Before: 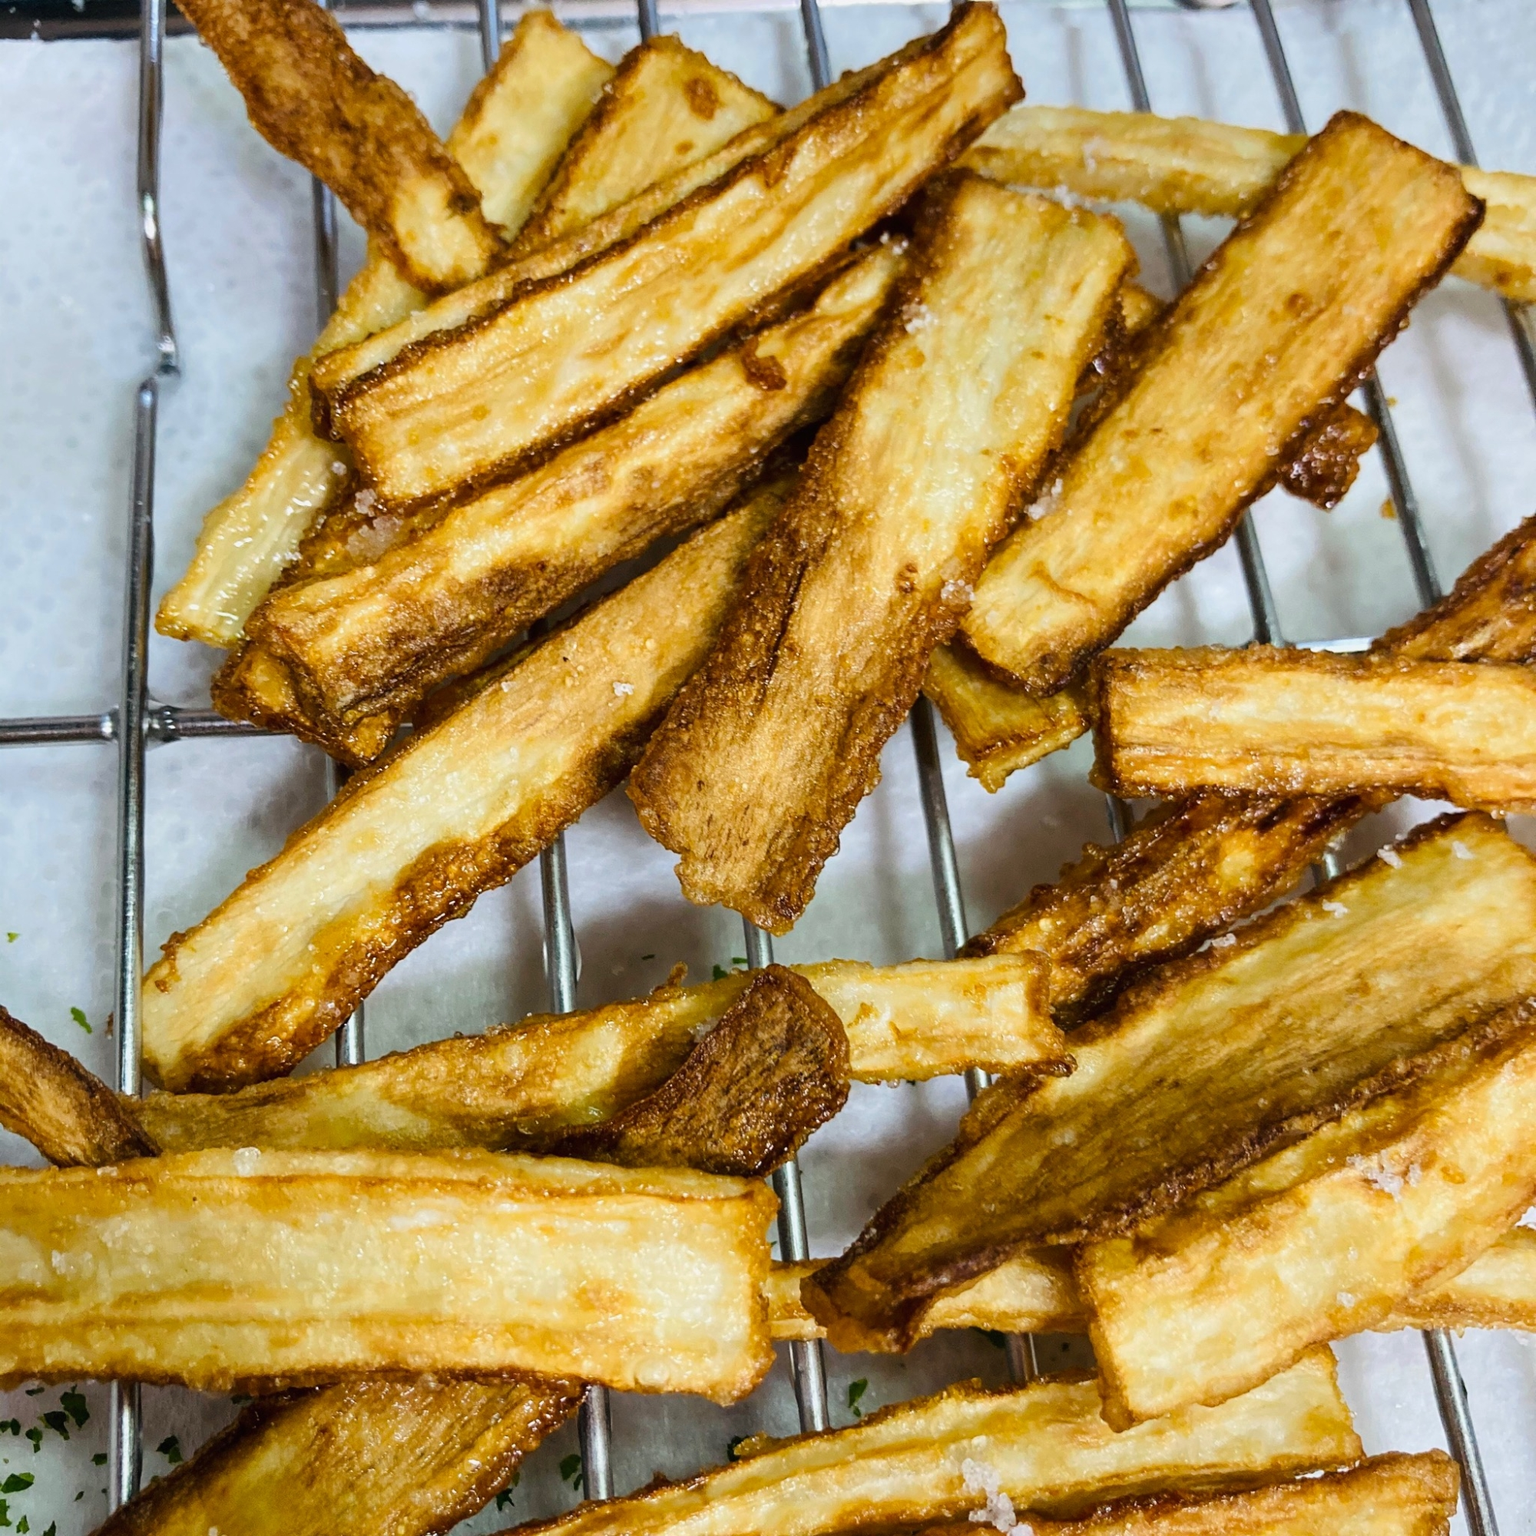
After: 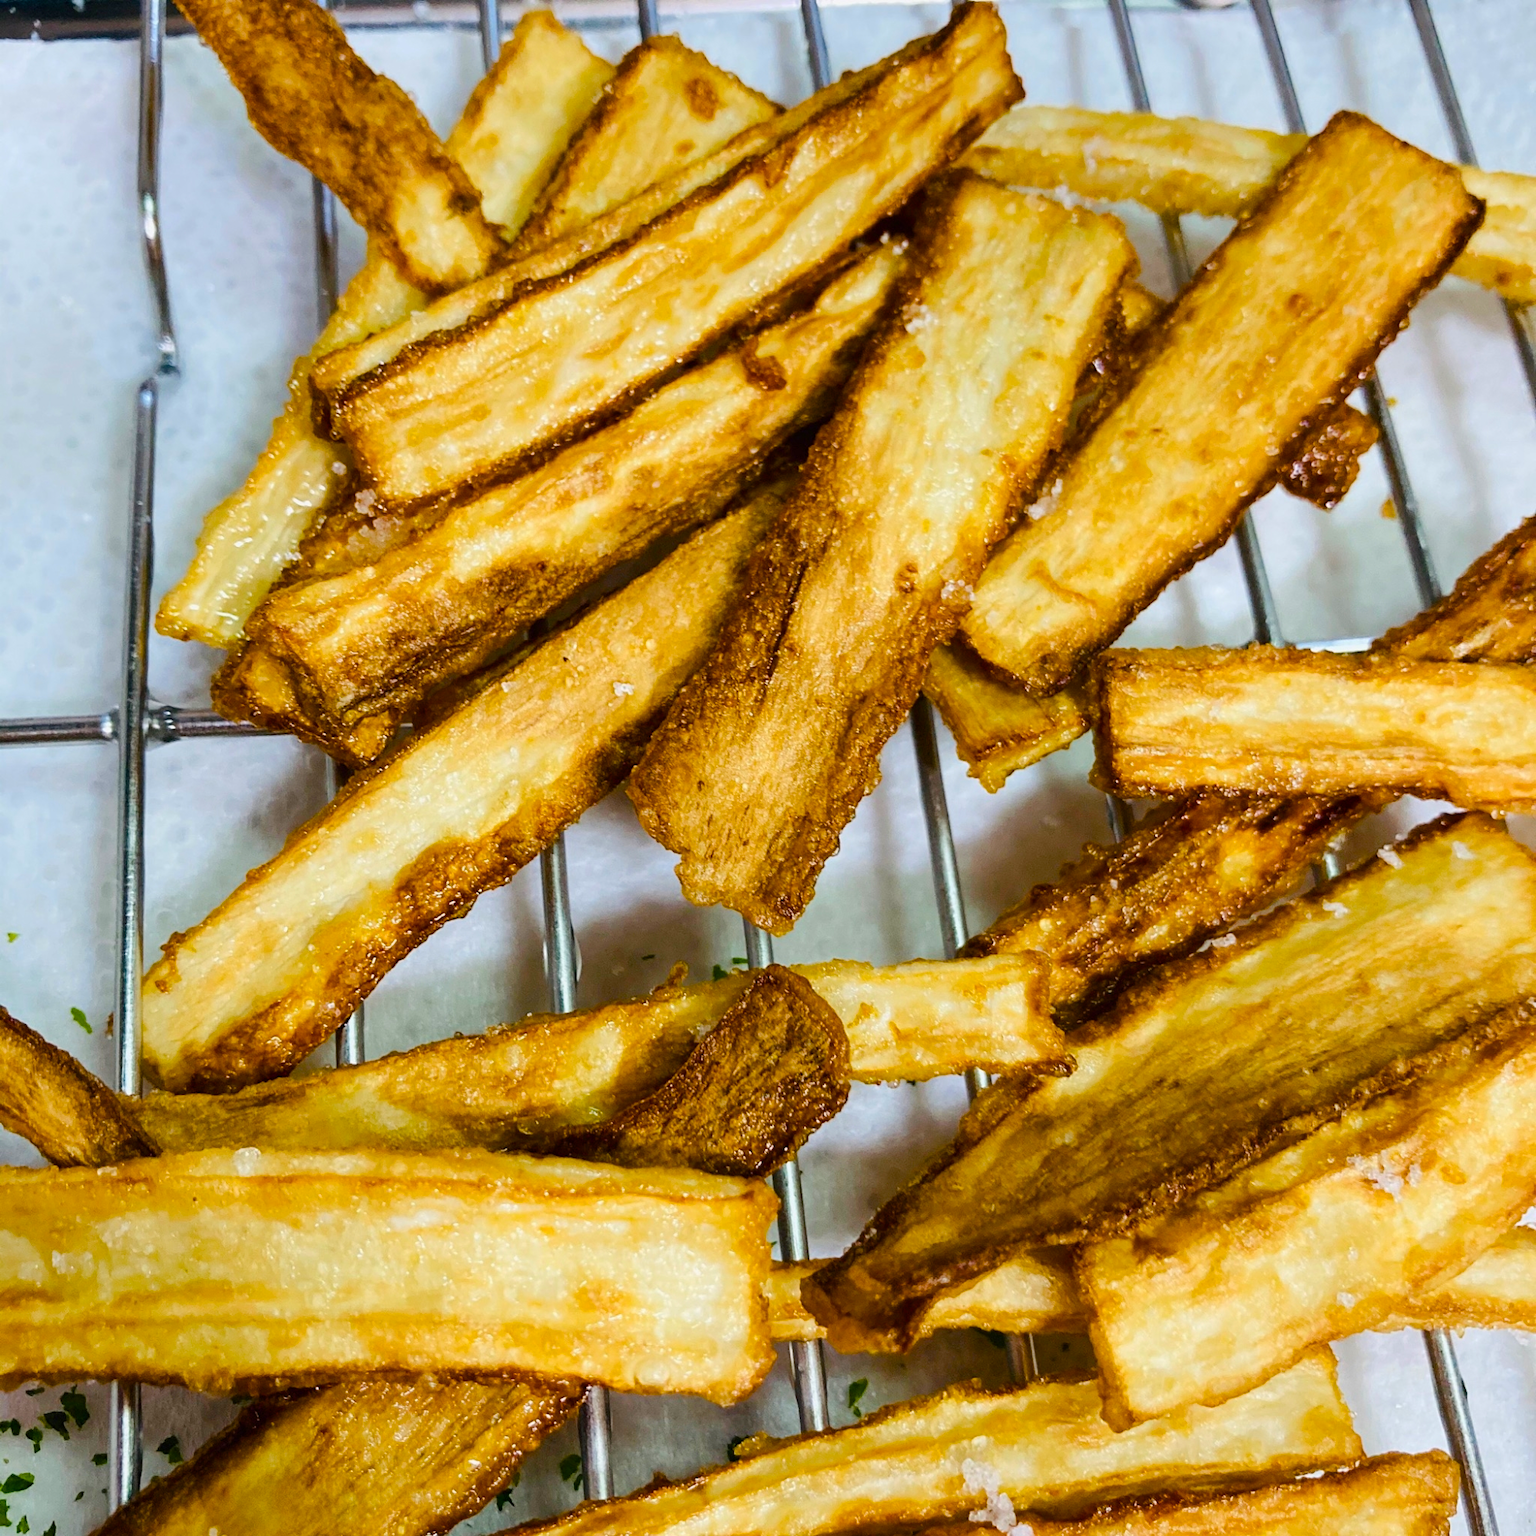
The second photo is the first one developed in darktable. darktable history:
color balance rgb: shadows lift › luminance -9.936%, perceptual saturation grading › global saturation 21.133%, perceptual saturation grading › highlights -19.956%, perceptual saturation grading › shadows 29.433%, perceptual brilliance grading › mid-tones 10.095%, perceptual brilliance grading › shadows 14.371%, global vibrance 20%
